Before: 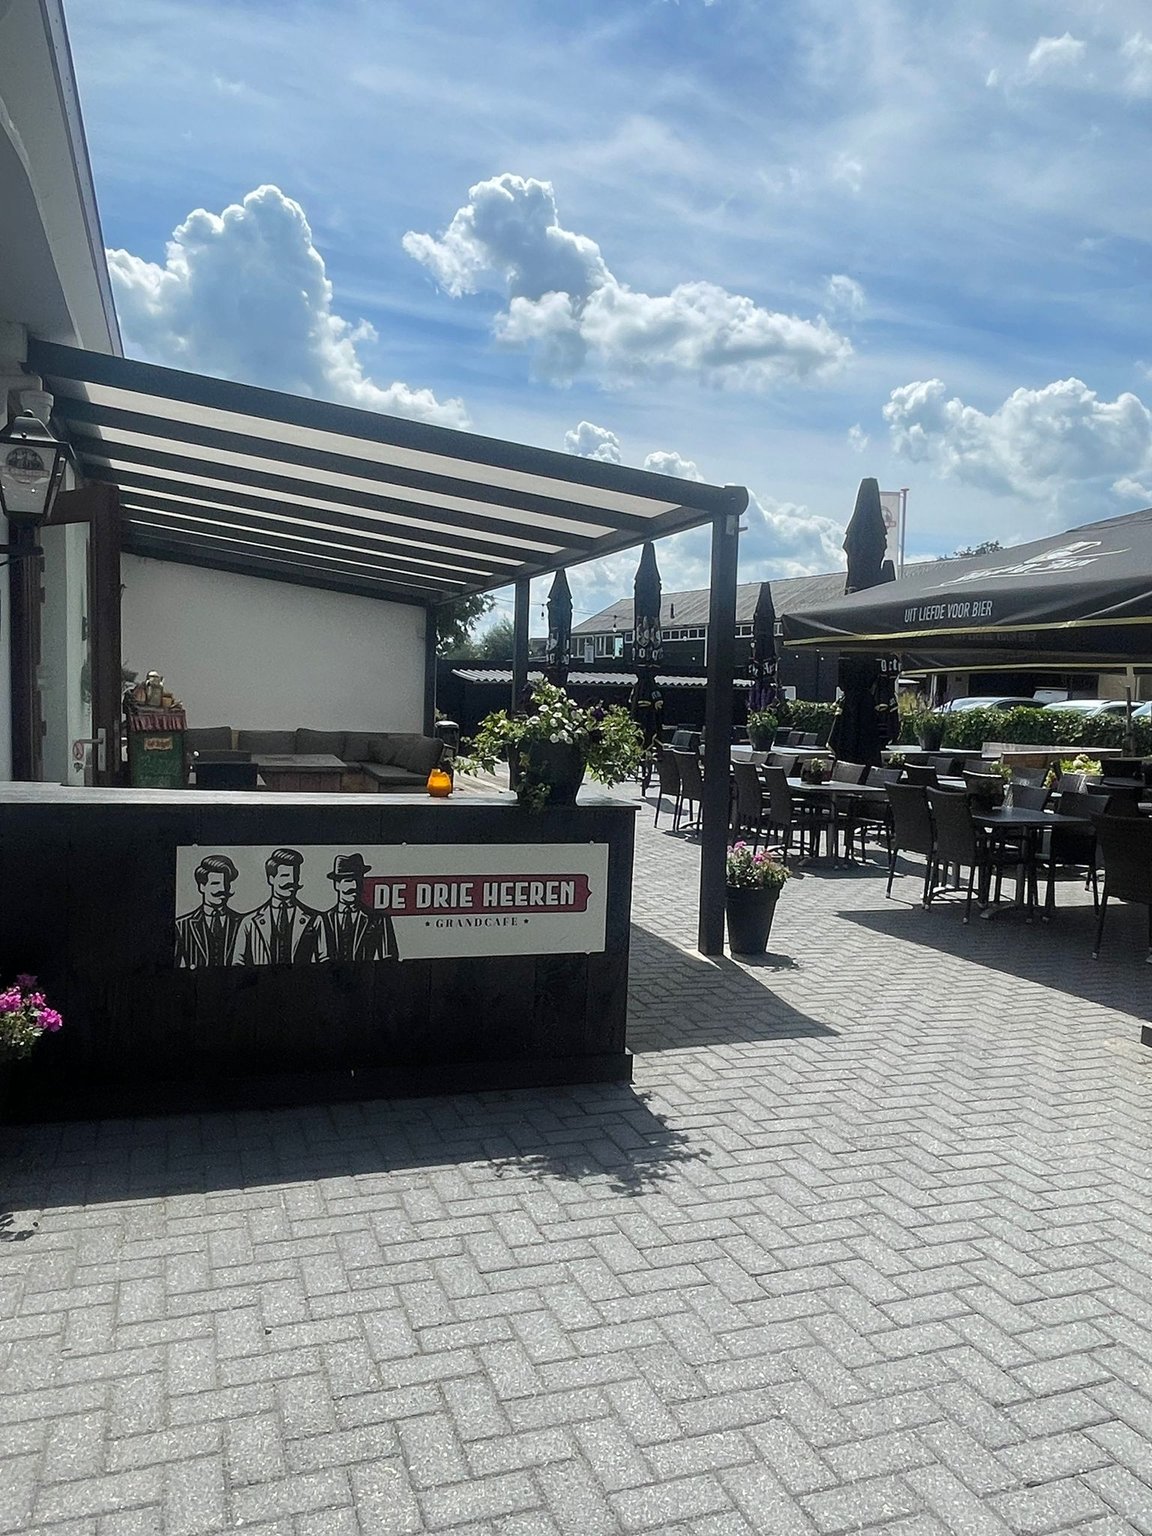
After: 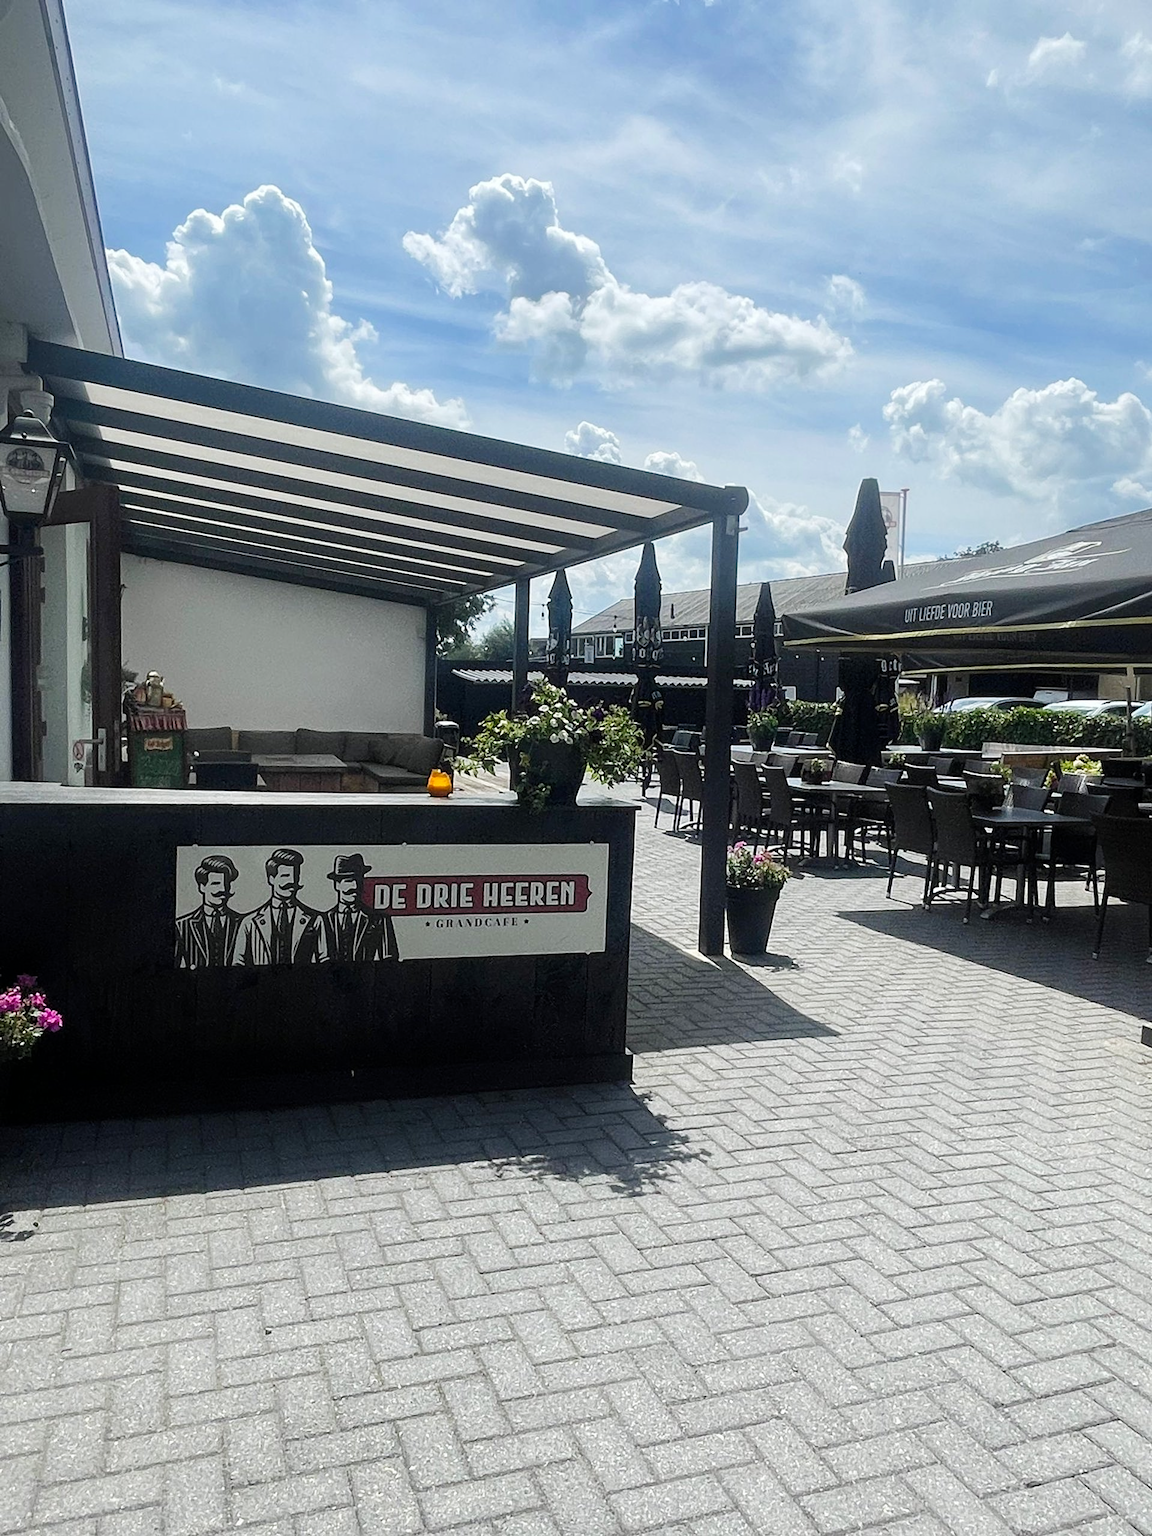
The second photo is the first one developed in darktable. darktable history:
tone curve: curves: ch0 [(0, 0) (0.004, 0.002) (0.02, 0.013) (0.218, 0.218) (0.664, 0.718) (0.832, 0.873) (1, 1)], preserve colors none
